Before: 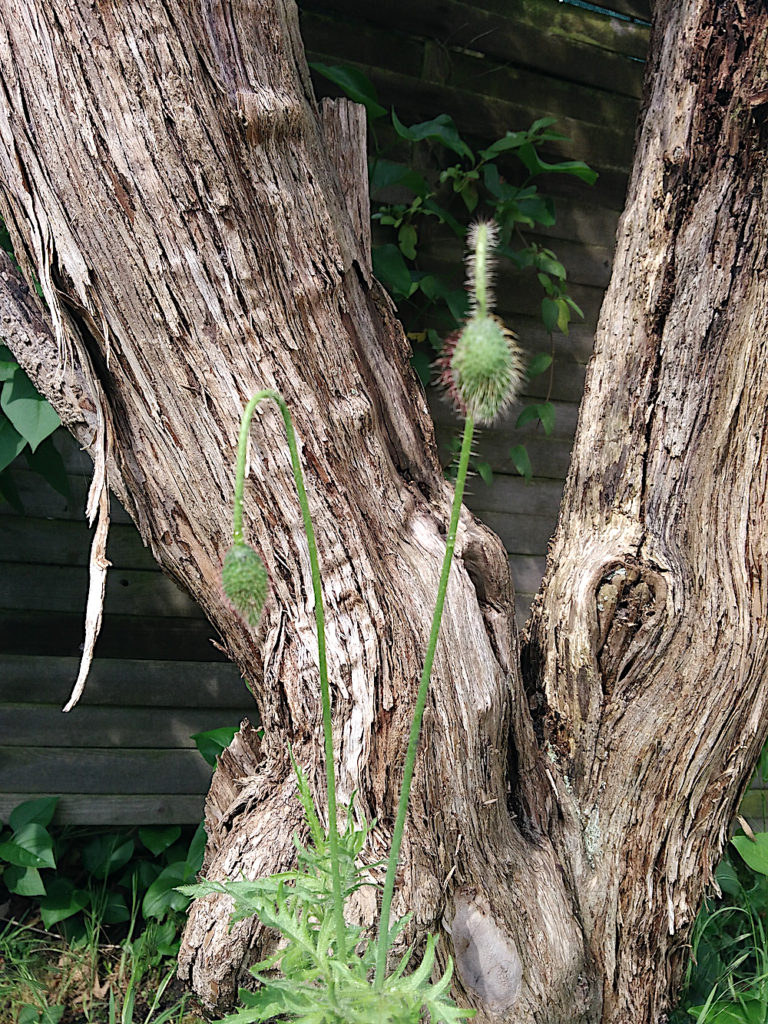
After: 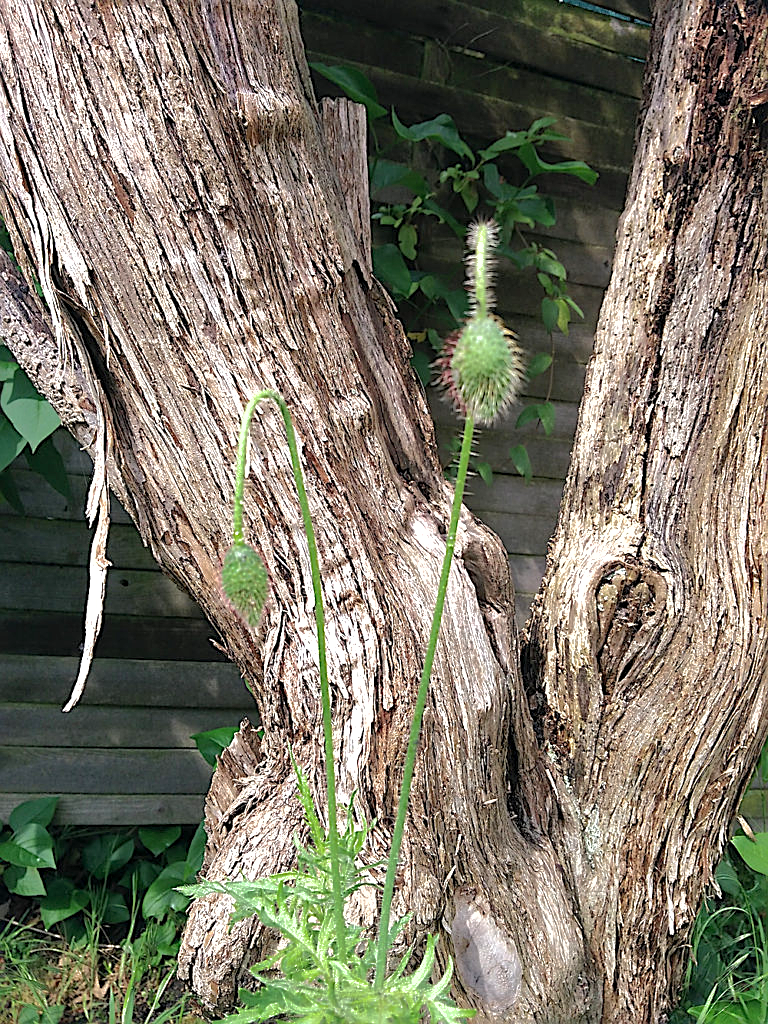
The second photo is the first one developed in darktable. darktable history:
shadows and highlights: shadows 39.72, highlights -59.96
exposure: black level correction 0.001, exposure 0.499 EV, compensate exposure bias true, compensate highlight preservation false
sharpen: on, module defaults
